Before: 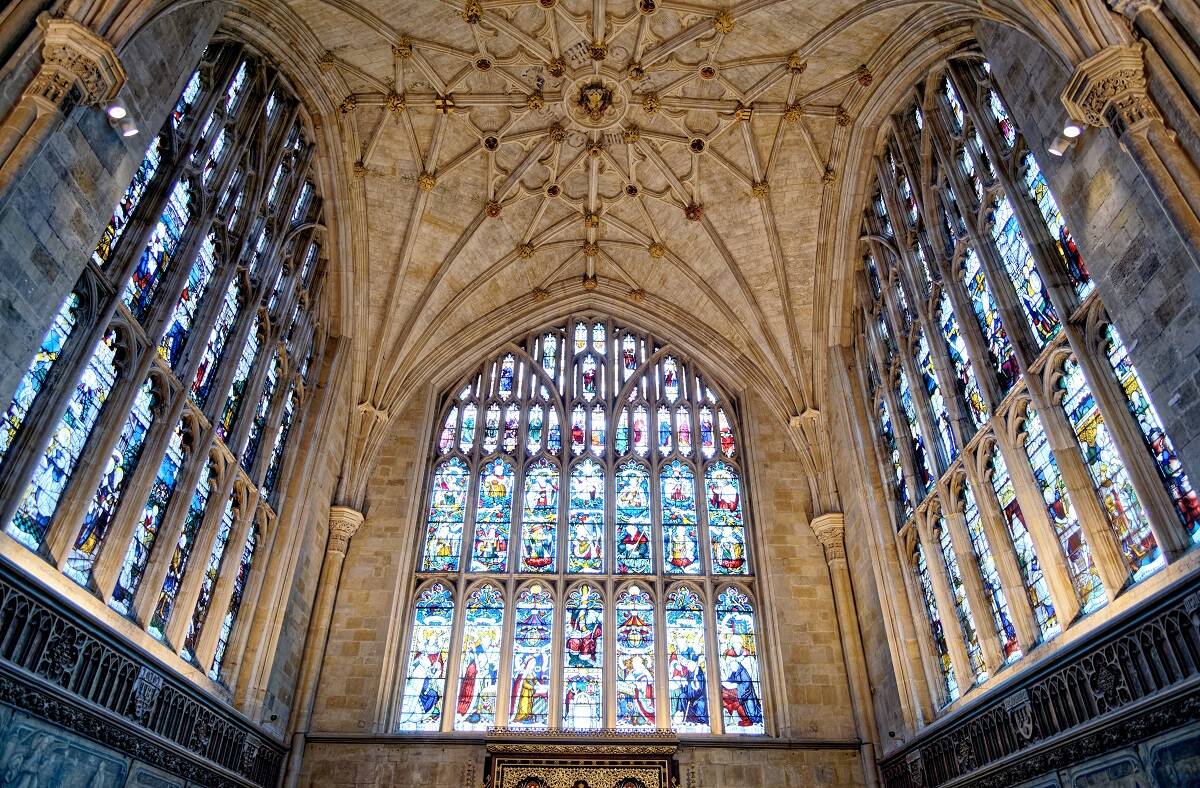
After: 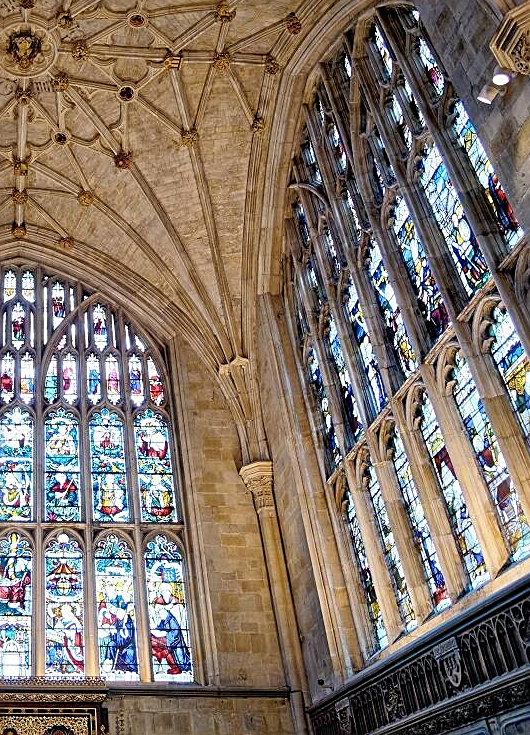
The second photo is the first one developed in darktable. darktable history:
shadows and highlights: shadows 49, highlights -41, soften with gaussian
crop: left 47.628%, top 6.643%, right 7.874%
sharpen: on, module defaults
